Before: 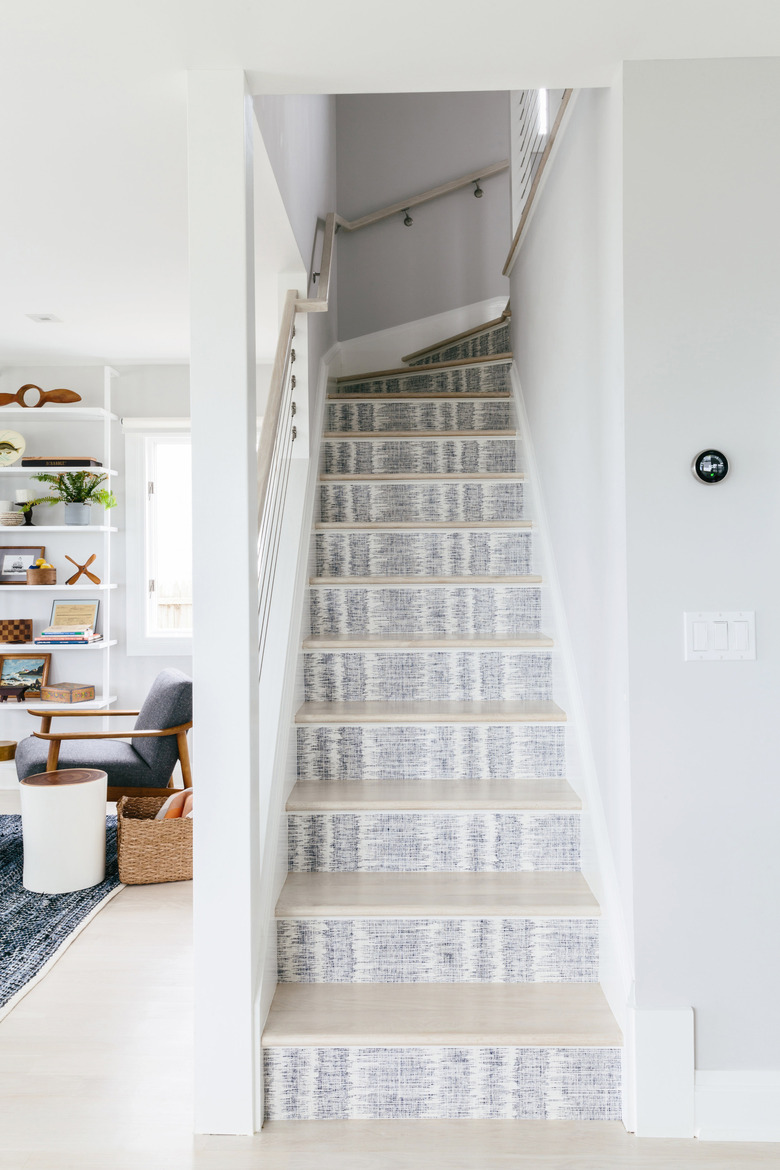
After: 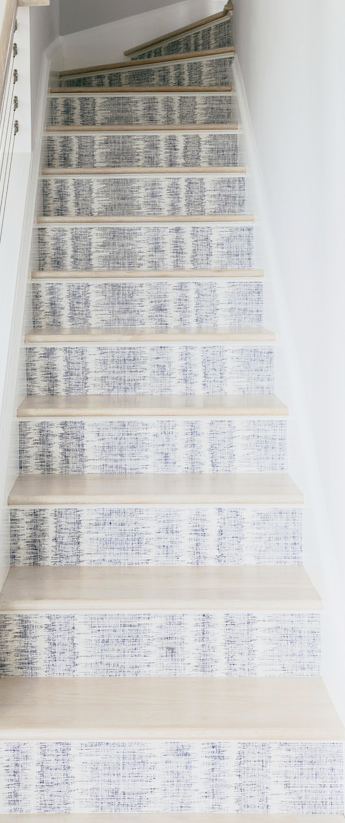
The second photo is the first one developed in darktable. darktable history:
shadows and highlights: shadows -70.93, highlights 33.93, soften with gaussian
tone curve: curves: ch0 [(0.013, 0) (0.061, 0.059) (0.239, 0.256) (0.502, 0.501) (0.683, 0.676) (0.761, 0.773) (0.858, 0.858) (0.987, 0.945)]; ch1 [(0, 0) (0.172, 0.123) (0.304, 0.267) (0.414, 0.395) (0.472, 0.473) (0.502, 0.502) (0.521, 0.528) (0.583, 0.595) (0.654, 0.673) (0.728, 0.761) (1, 1)]; ch2 [(0, 0) (0.411, 0.424) (0.485, 0.476) (0.502, 0.501) (0.553, 0.557) (0.57, 0.576) (1, 1)], preserve colors none
color balance rgb: perceptual saturation grading › global saturation 0.886%, perceptual saturation grading › mid-tones 11.263%, global vibrance 20%
crop: left 35.657%, top 26.226%, right 19.84%, bottom 3.4%
